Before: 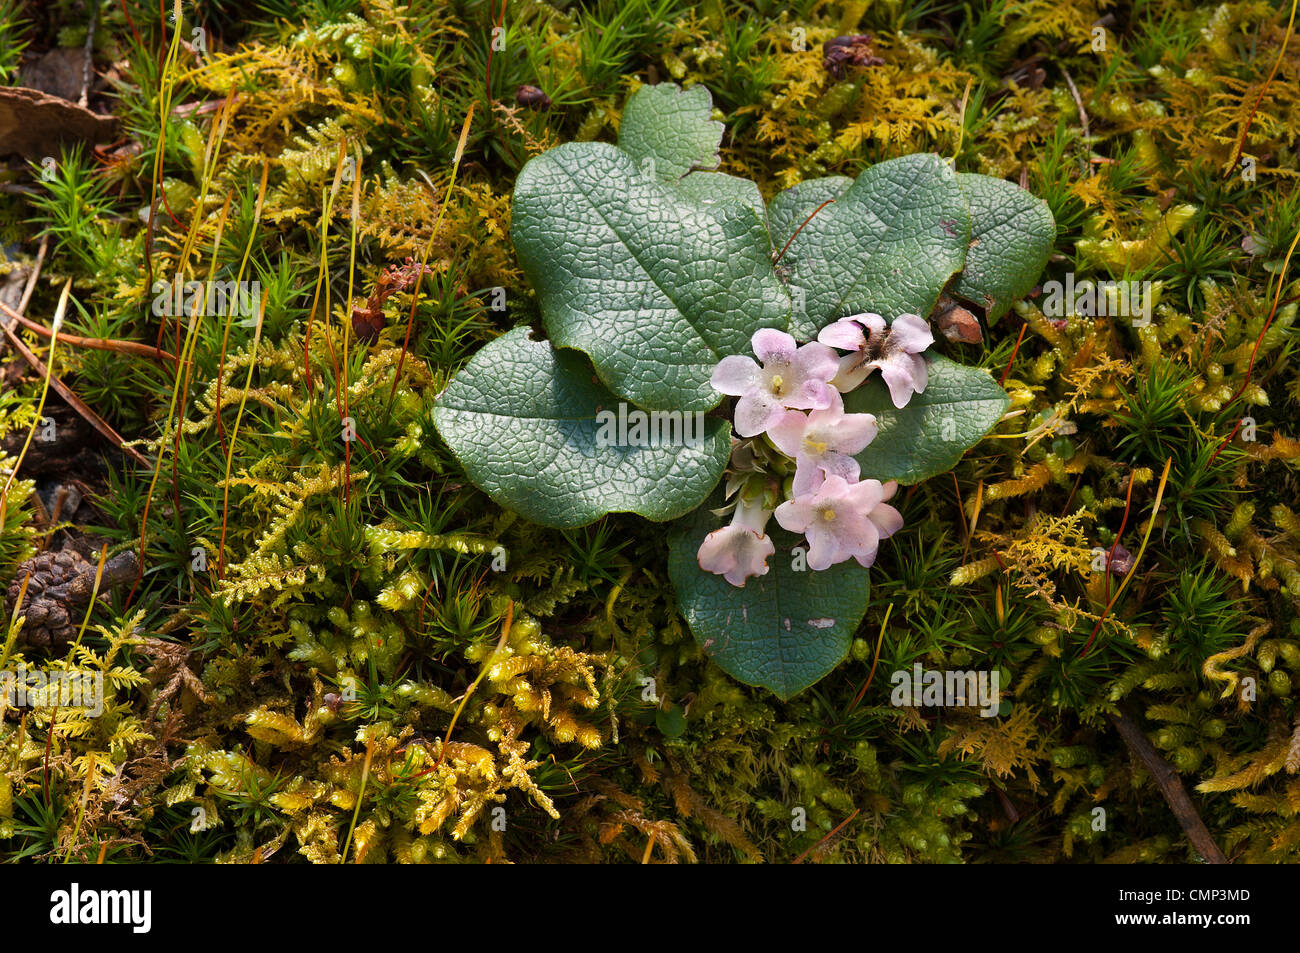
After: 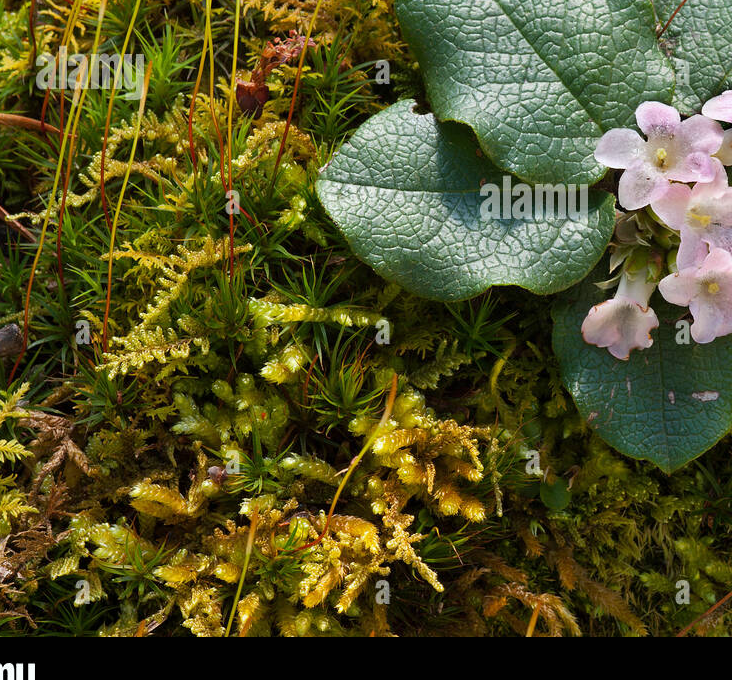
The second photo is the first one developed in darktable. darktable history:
crop: left 8.966%, top 23.852%, right 34.699%, bottom 4.703%
white balance: red 0.978, blue 0.999
exposure: compensate highlight preservation false
